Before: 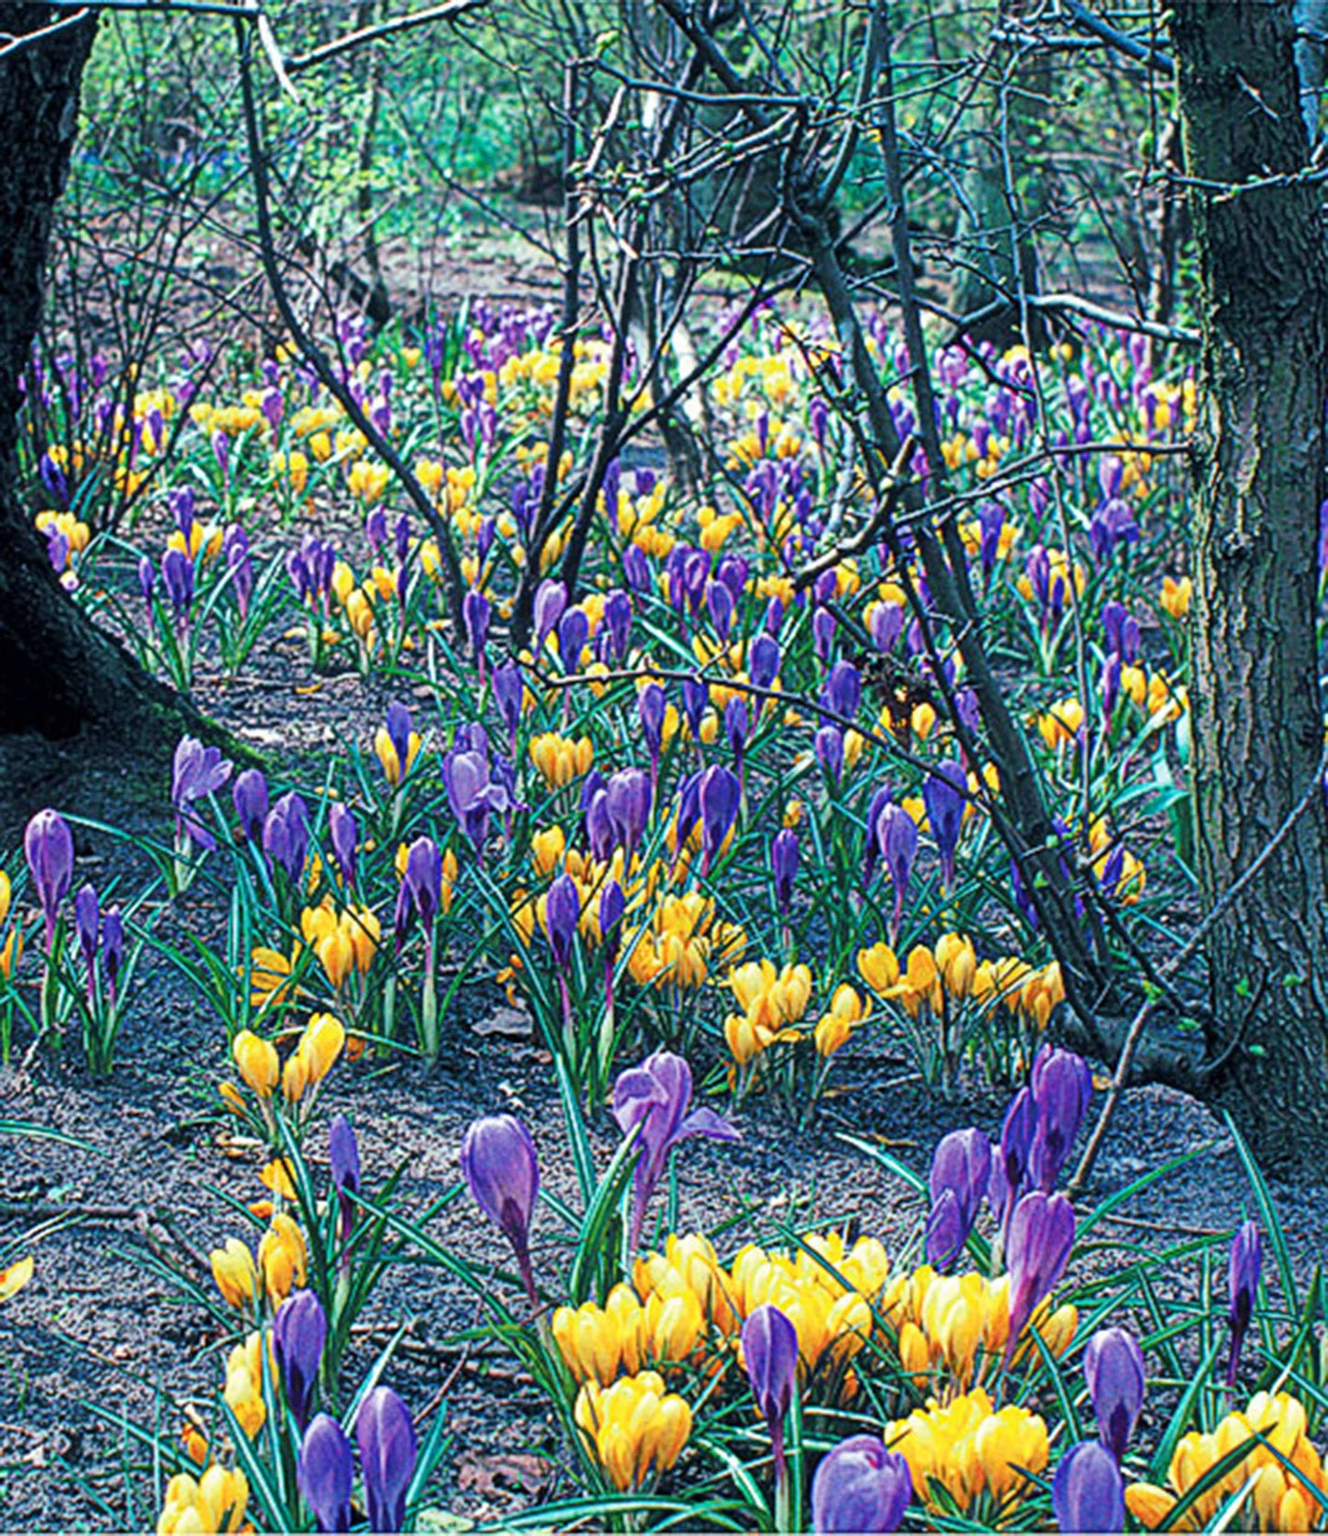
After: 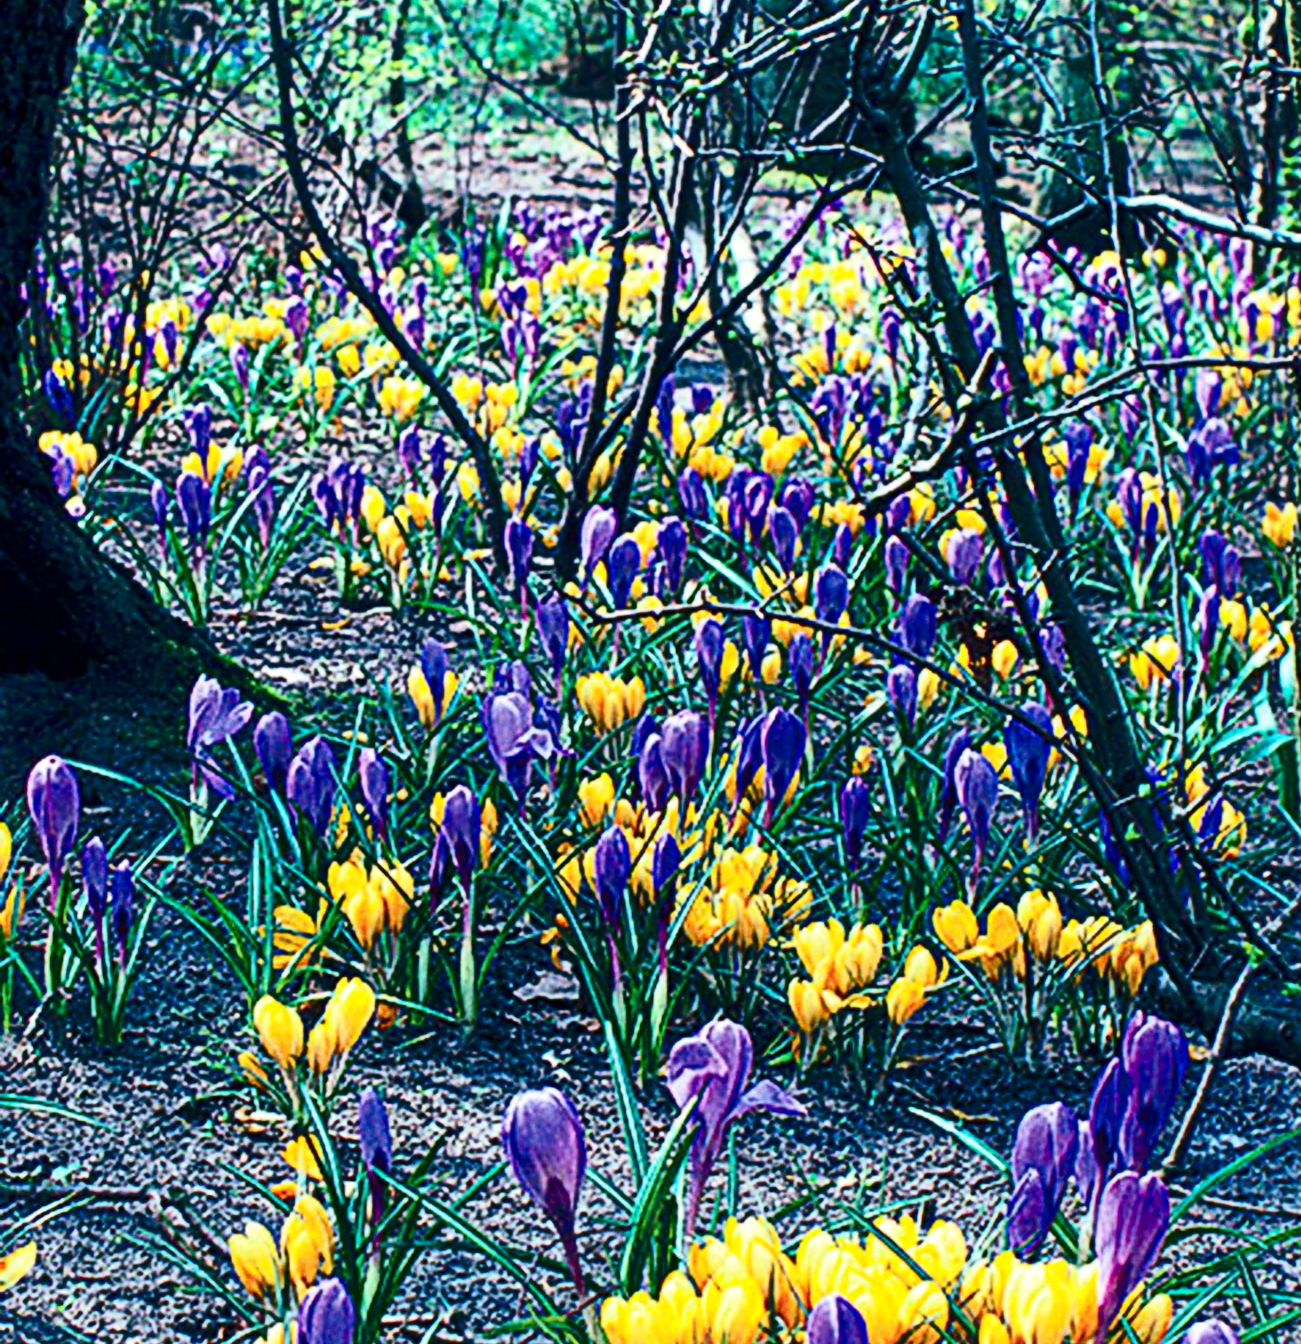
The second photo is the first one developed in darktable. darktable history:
shadows and highlights: shadows 62.25, white point adjustment 0.428, highlights -34.15, compress 83.56%
contrast brightness saturation: contrast 0.33, brightness -0.076, saturation 0.166
crop: top 7.484%, right 9.911%, bottom 12.076%
